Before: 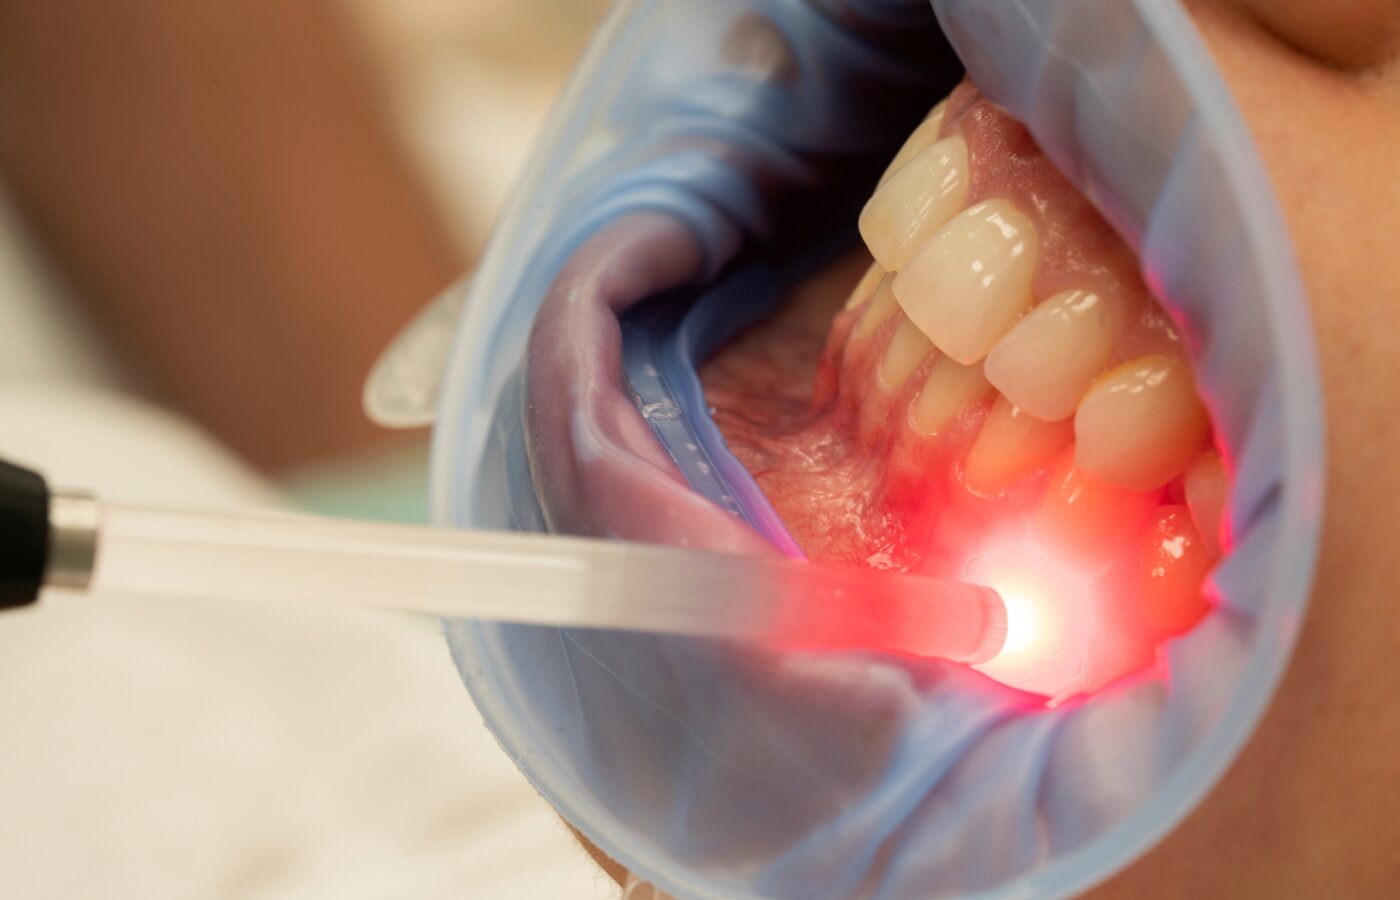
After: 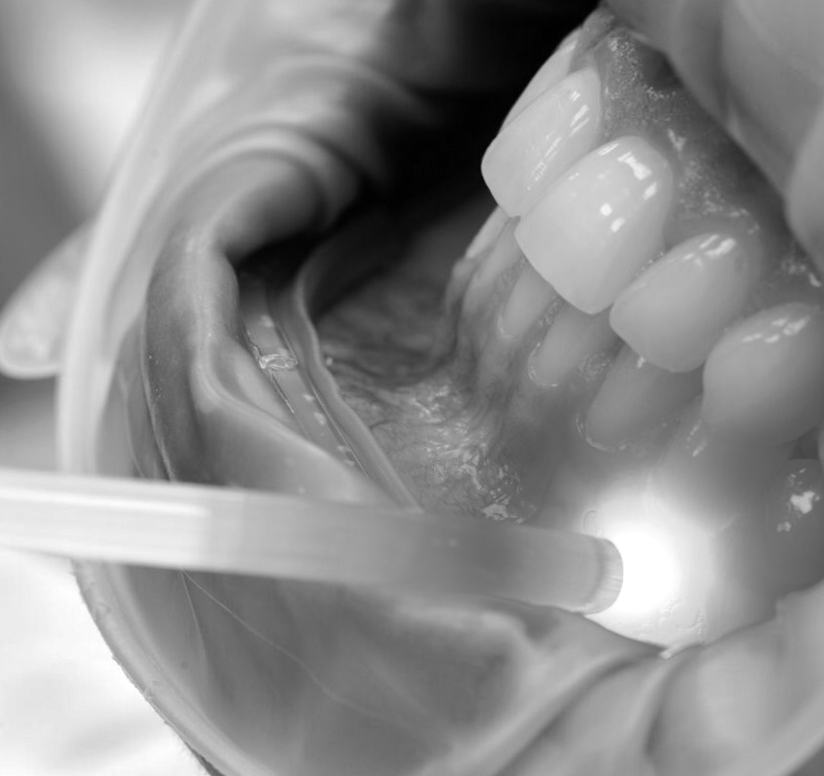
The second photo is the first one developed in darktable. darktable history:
monochrome: a -4.13, b 5.16, size 1
color balance rgb: perceptual saturation grading › global saturation 25%, perceptual brilliance grading › mid-tones 10%, perceptual brilliance grading › shadows 15%, global vibrance 20%
crop and rotate: left 22.918%, top 5.629%, right 14.711%, bottom 2.247%
shadows and highlights: soften with gaussian
contrast brightness saturation: contrast 0.04, saturation 0.07
tone equalizer: -8 EV -0.417 EV, -7 EV -0.389 EV, -6 EV -0.333 EV, -5 EV -0.222 EV, -3 EV 0.222 EV, -2 EV 0.333 EV, -1 EV 0.389 EV, +0 EV 0.417 EV, edges refinement/feathering 500, mask exposure compensation -1.57 EV, preserve details no
rotate and perspective: rotation 0.062°, lens shift (vertical) 0.115, lens shift (horizontal) -0.133, crop left 0.047, crop right 0.94, crop top 0.061, crop bottom 0.94
